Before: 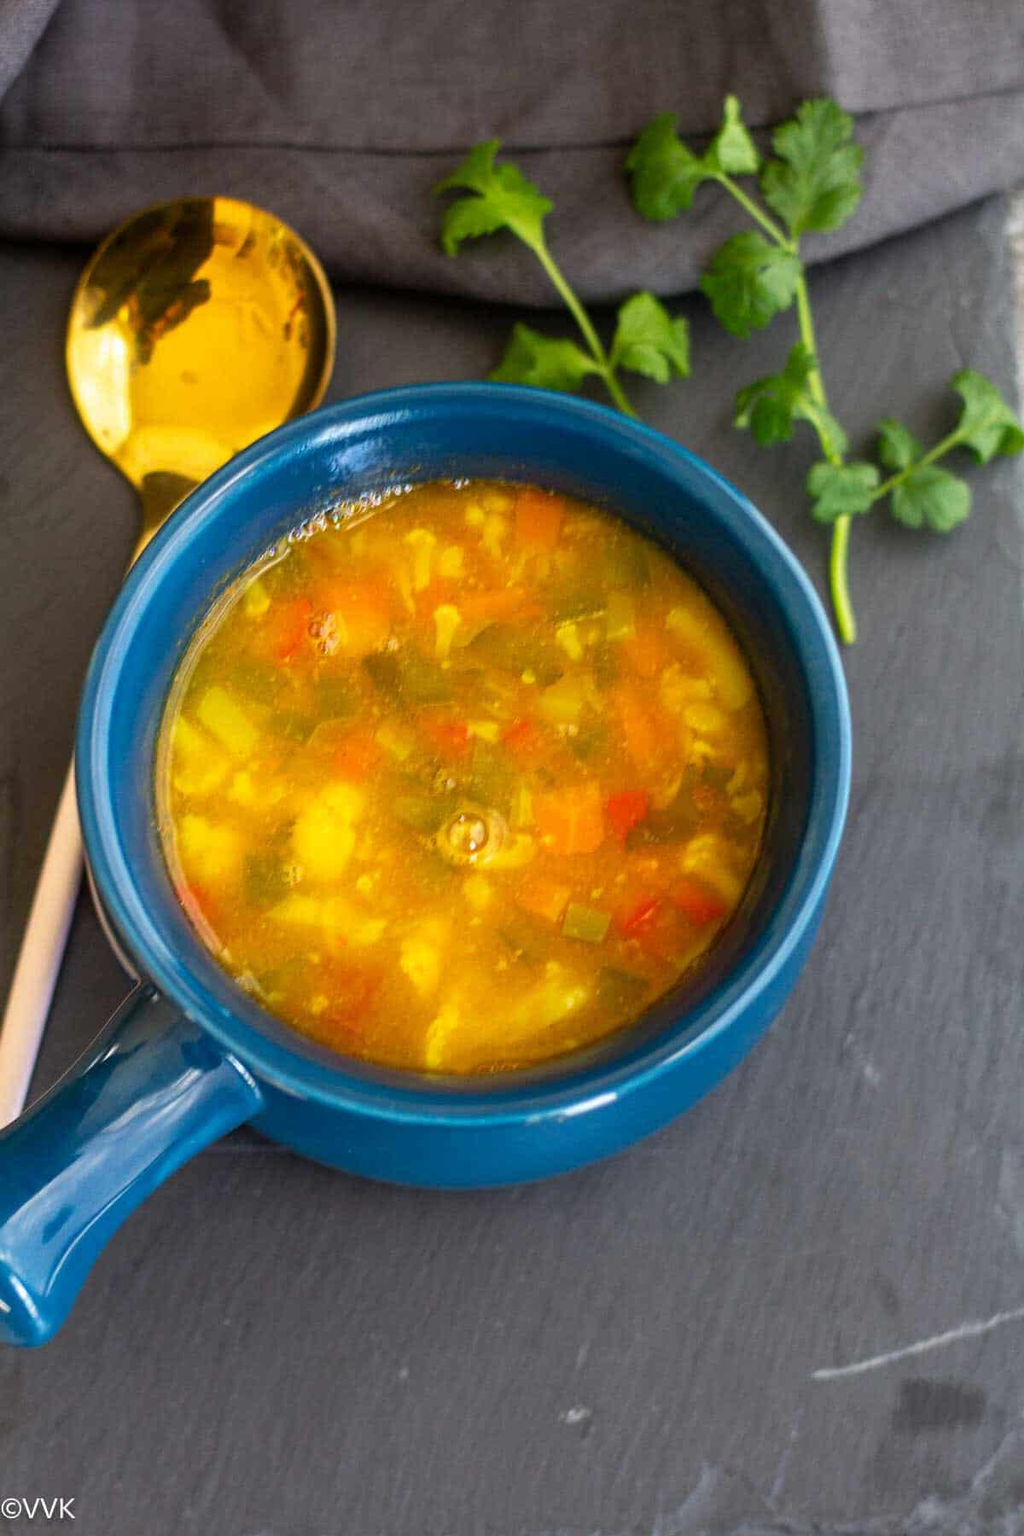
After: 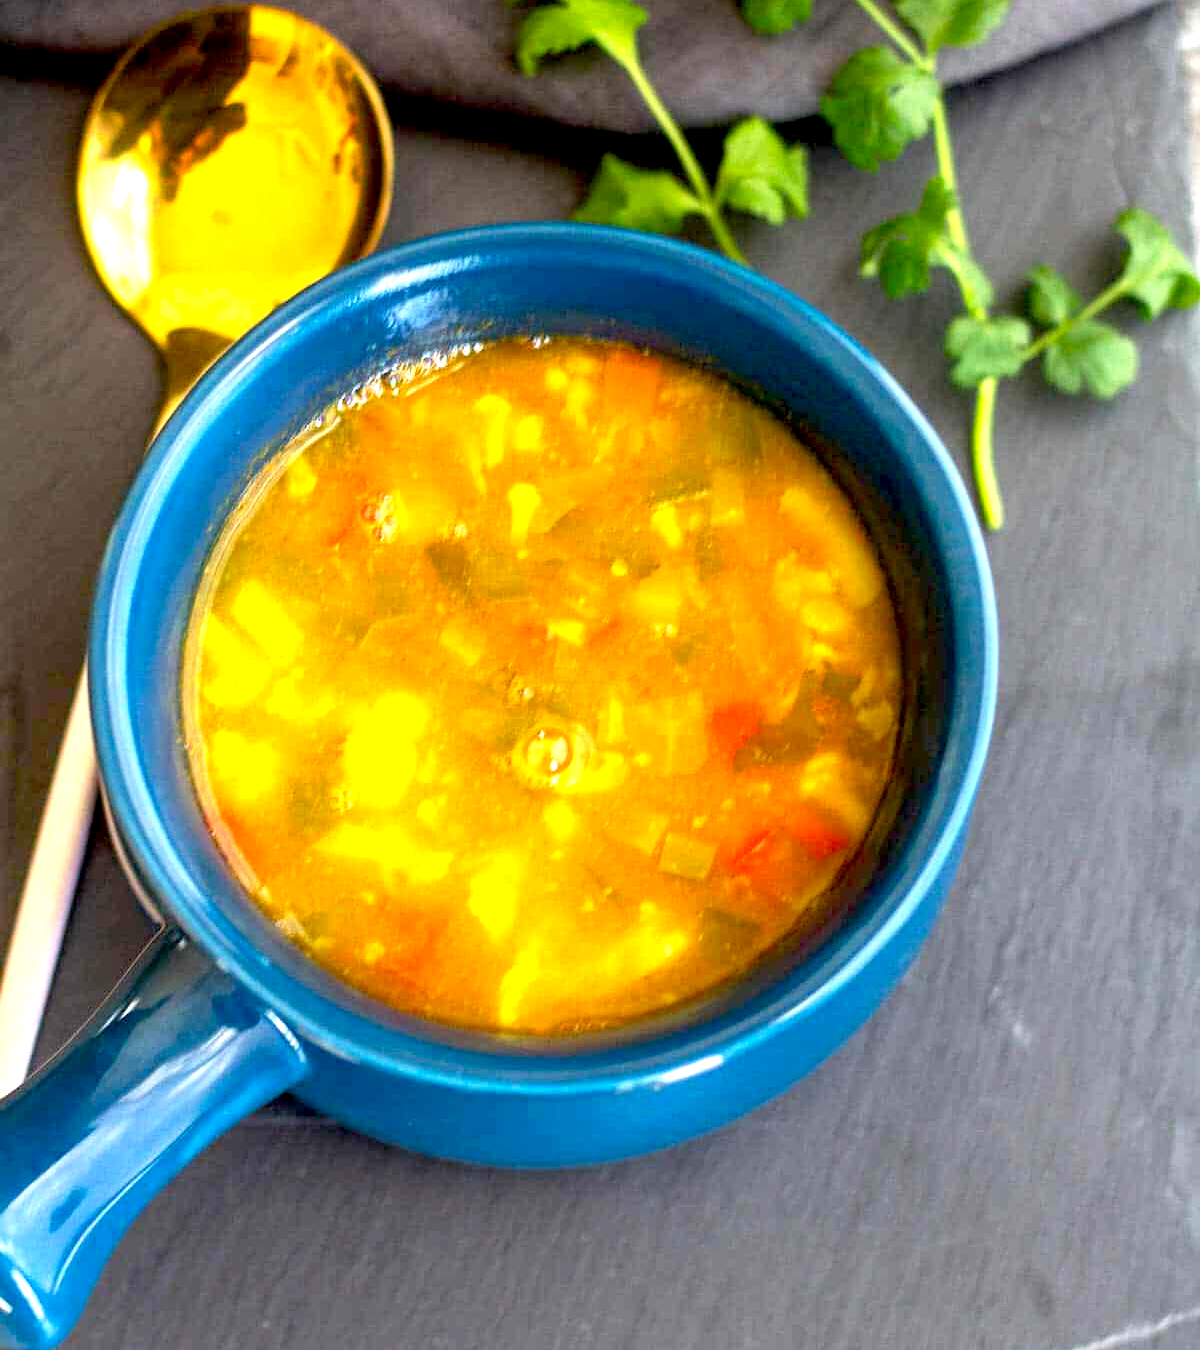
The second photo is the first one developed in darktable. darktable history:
crop and rotate: top 12.5%, bottom 12.5%
exposure: black level correction 0.01, exposure 1 EV, compensate highlight preservation false
